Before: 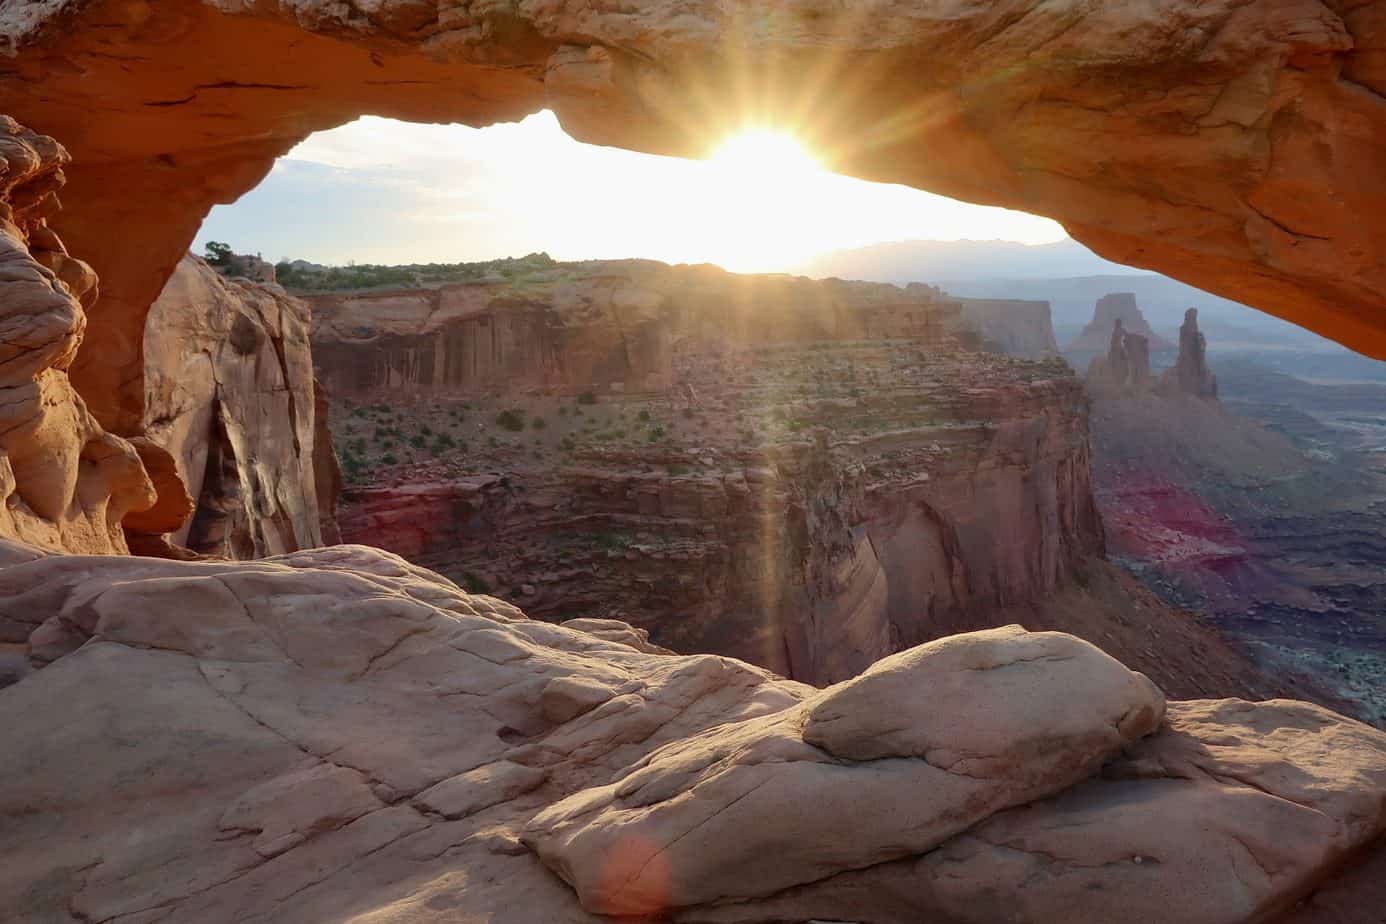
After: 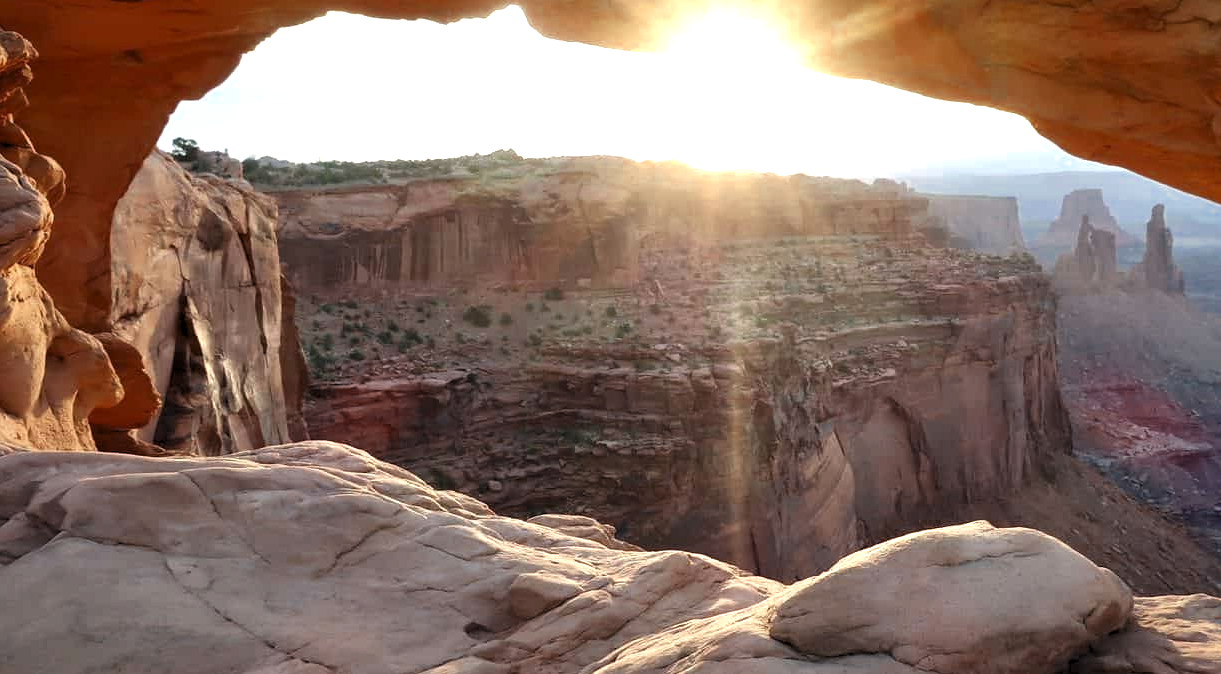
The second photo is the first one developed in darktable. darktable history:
exposure: exposure 0.694 EV, compensate highlight preservation false
crop and rotate: left 2.409%, top 11.263%, right 9.473%, bottom 15.772%
color zones: curves: ch0 [(0, 0.5) (0.125, 0.4) (0.25, 0.5) (0.375, 0.4) (0.5, 0.4) (0.625, 0.35) (0.75, 0.35) (0.875, 0.5)]; ch1 [(0, 0.35) (0.125, 0.45) (0.25, 0.35) (0.375, 0.35) (0.5, 0.35) (0.625, 0.35) (0.75, 0.45) (0.875, 0.35)]; ch2 [(0, 0.6) (0.125, 0.5) (0.25, 0.5) (0.375, 0.6) (0.5, 0.6) (0.625, 0.5) (0.75, 0.5) (0.875, 0.5)]
levels: levels [0.062, 0.494, 0.925]
shadows and highlights: shadows 3.5, highlights -17.58, soften with gaussian
